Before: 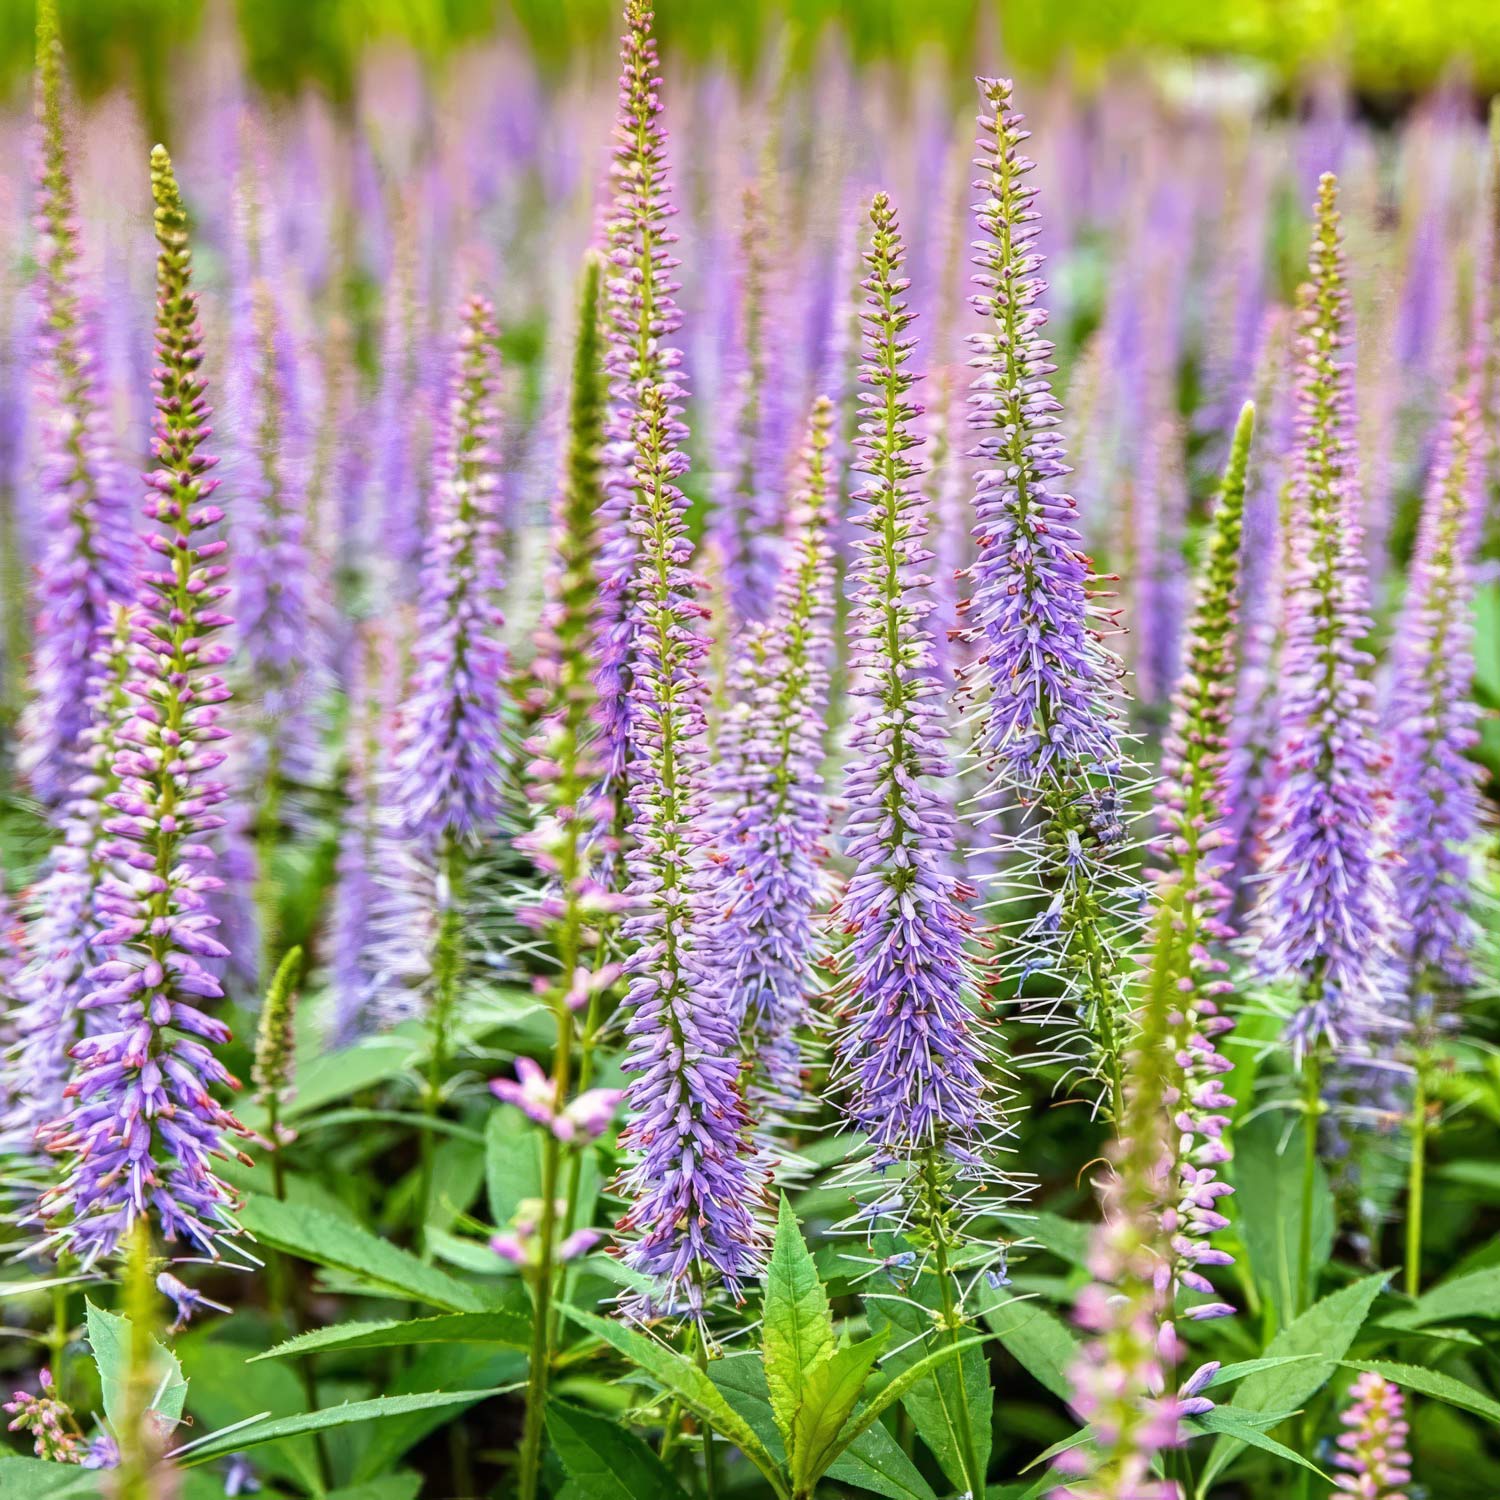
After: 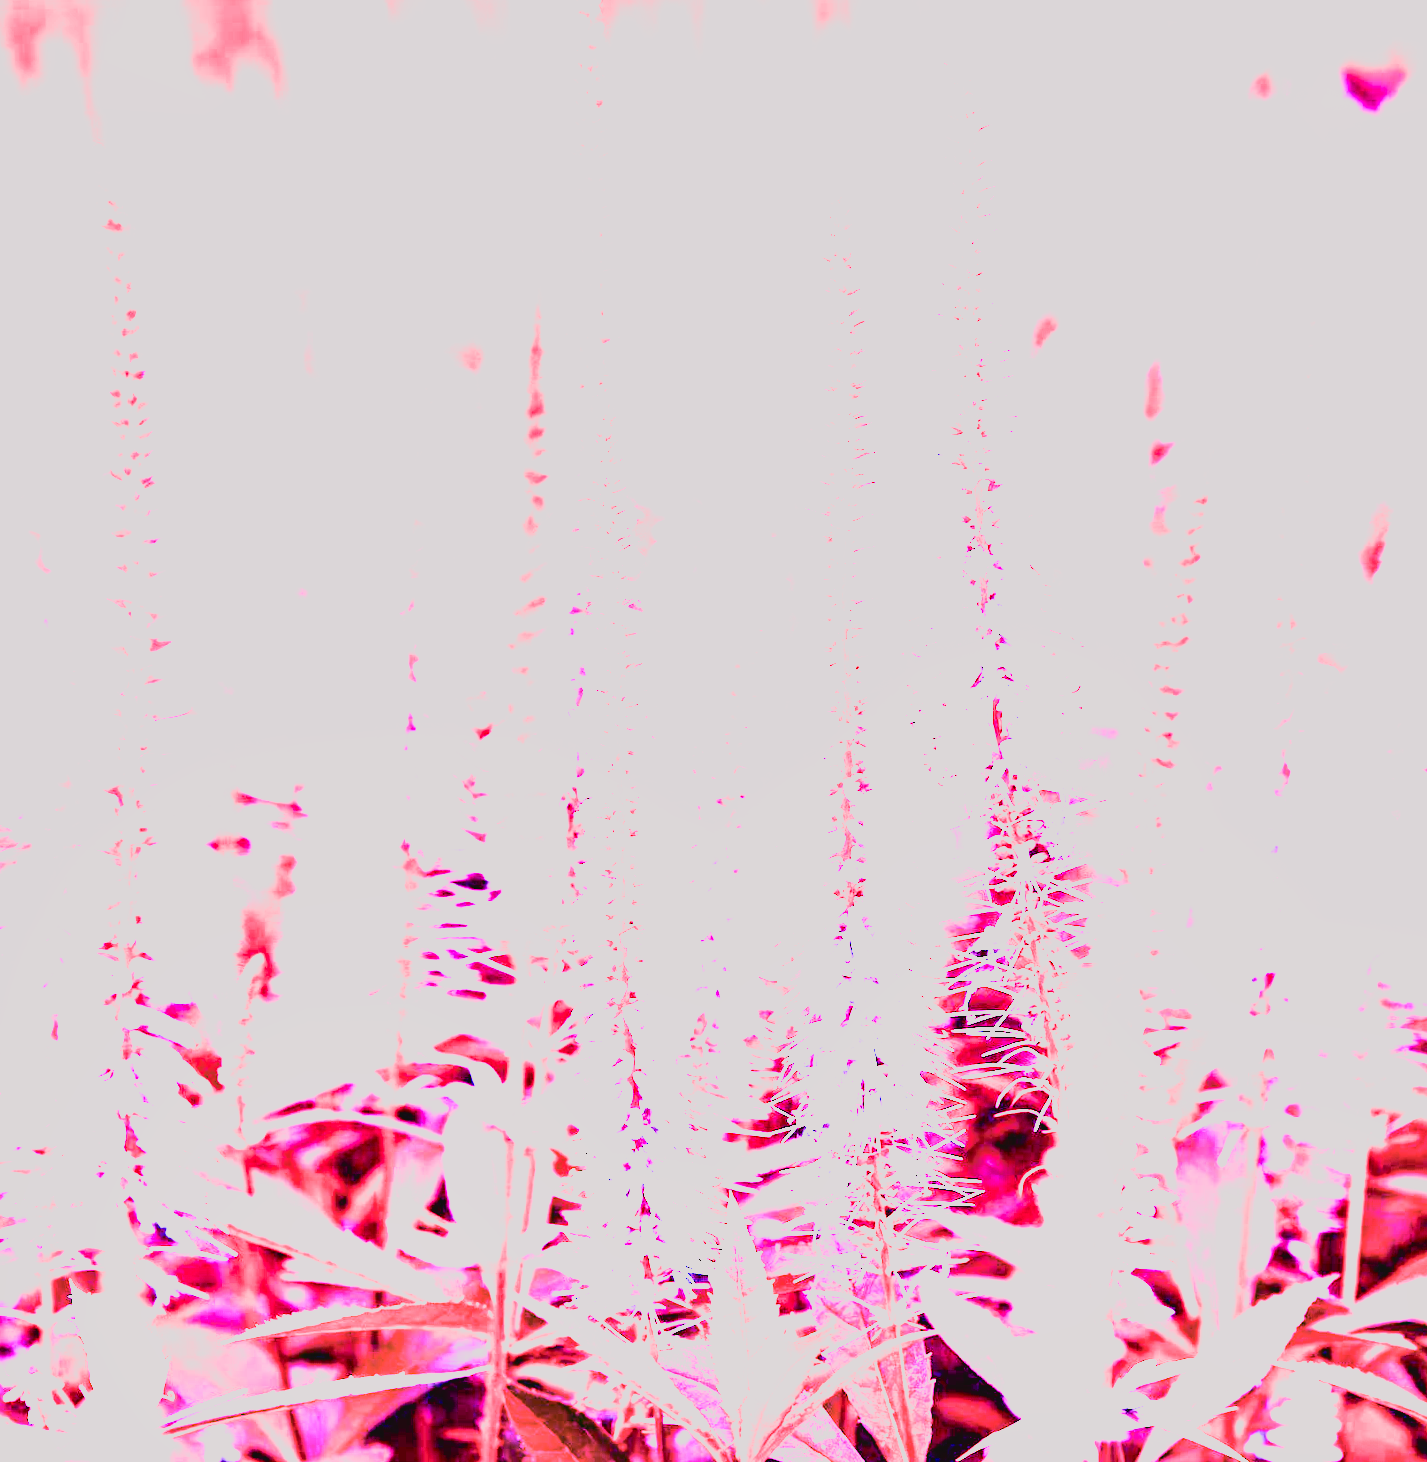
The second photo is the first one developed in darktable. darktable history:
rotate and perspective: rotation 0.074°, lens shift (vertical) 0.096, lens shift (horizontal) -0.041, crop left 0.043, crop right 0.952, crop top 0.024, crop bottom 0.979
shadows and highlights: on, module defaults
tone curve: curves: ch0 [(0, 0.023) (0.184, 0.168) (0.491, 0.519) (0.748, 0.765) (1, 0.919)]; ch1 [(0, 0) (0.179, 0.173) (0.322, 0.32) (0.424, 0.424) (0.496, 0.501) (0.563, 0.586) (0.761, 0.803) (1, 1)]; ch2 [(0, 0) (0.434, 0.447) (0.483, 0.487) (0.557, 0.541) (0.697, 0.68) (1, 1)], color space Lab, independent channels, preserve colors none
exposure: exposure -0.492 EV, compensate highlight preservation false
contrast brightness saturation: contrast 0.28
filmic rgb: black relative exposure -11.88 EV, white relative exposure 5.43 EV, threshold 3 EV, hardness 4.49, latitude 50%, contrast 1.14, color science v5 (2021), contrast in shadows safe, contrast in highlights safe, enable highlight reconstruction true
color calibration: illuminant custom, x 0.39, y 0.392, temperature 3856.94 K
white balance: red 8, blue 8
